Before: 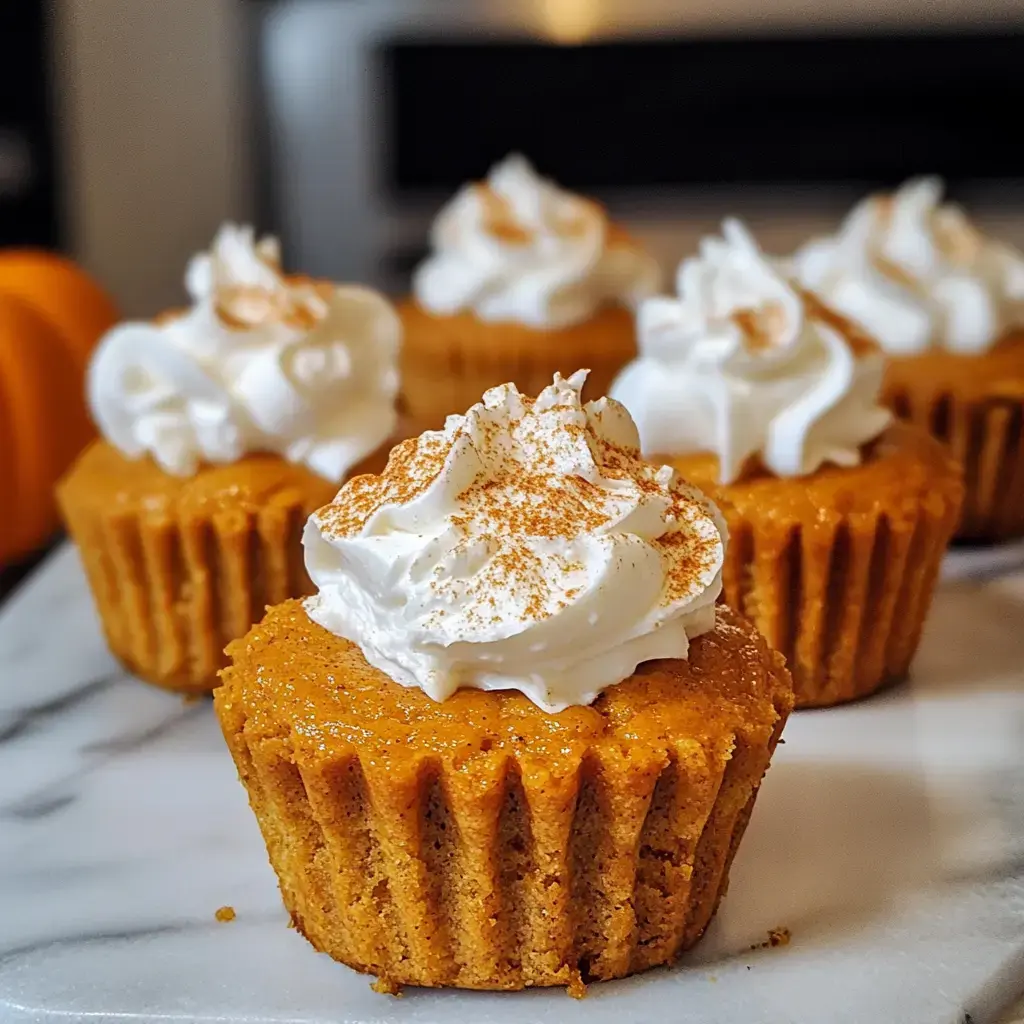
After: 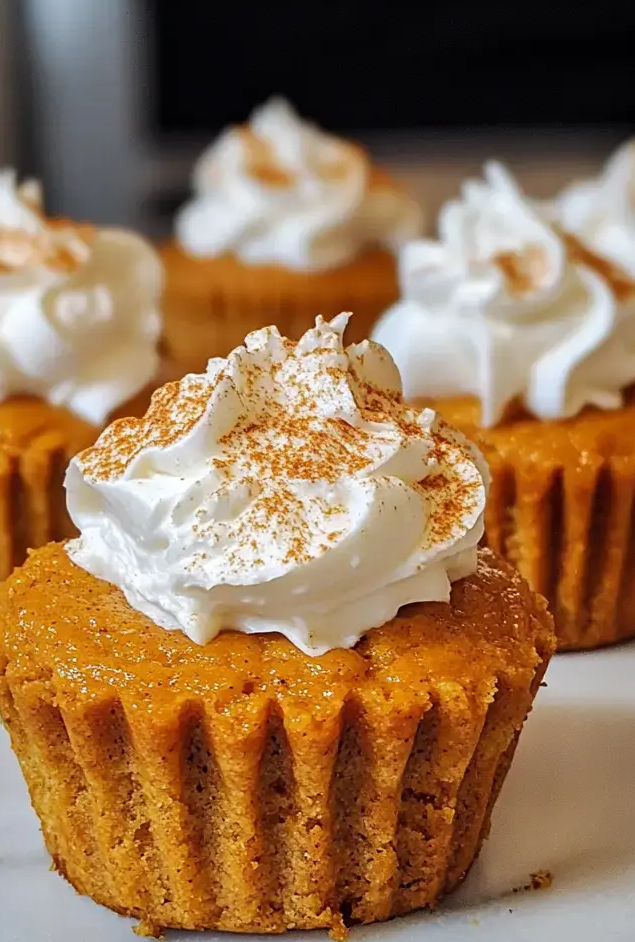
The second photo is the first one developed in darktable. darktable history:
crop and rotate: left 23.326%, top 5.644%, right 14.571%, bottom 2.326%
tone equalizer: edges refinement/feathering 500, mask exposure compensation -1.57 EV, preserve details no
